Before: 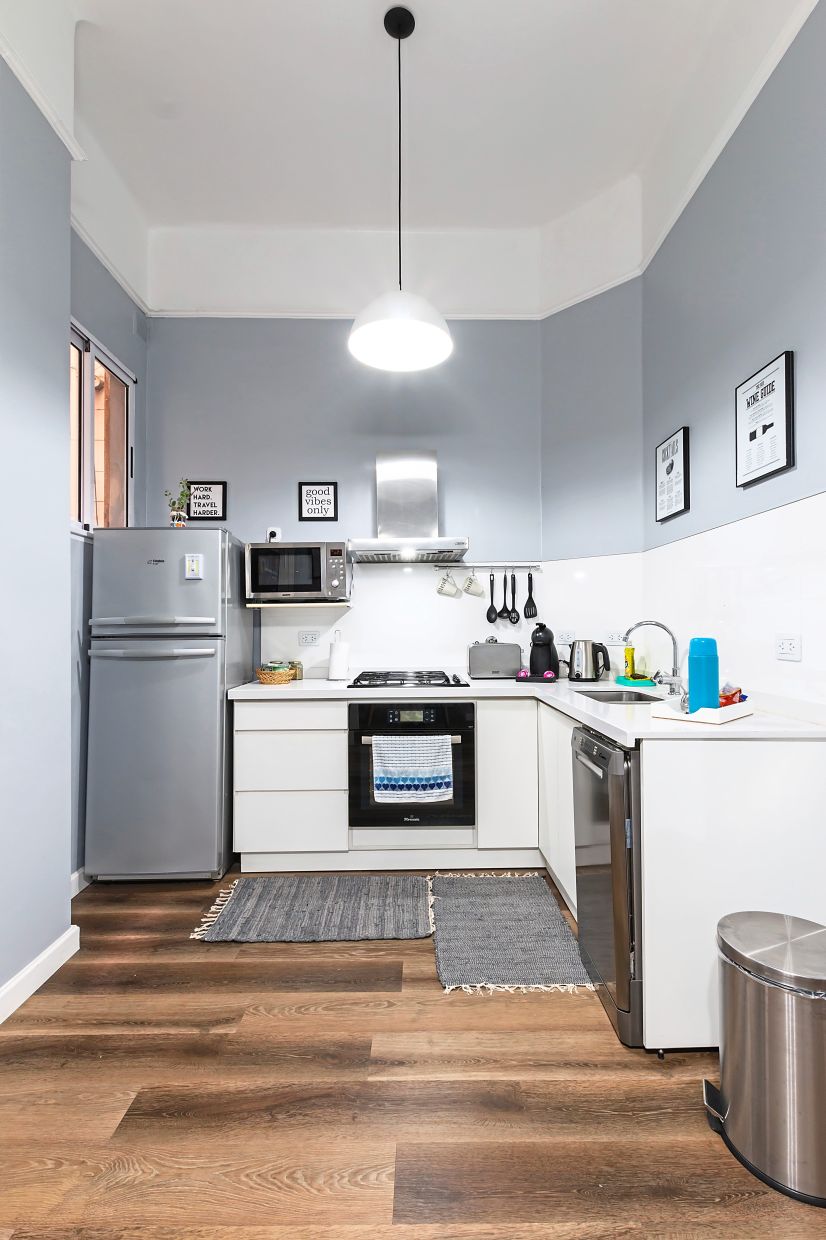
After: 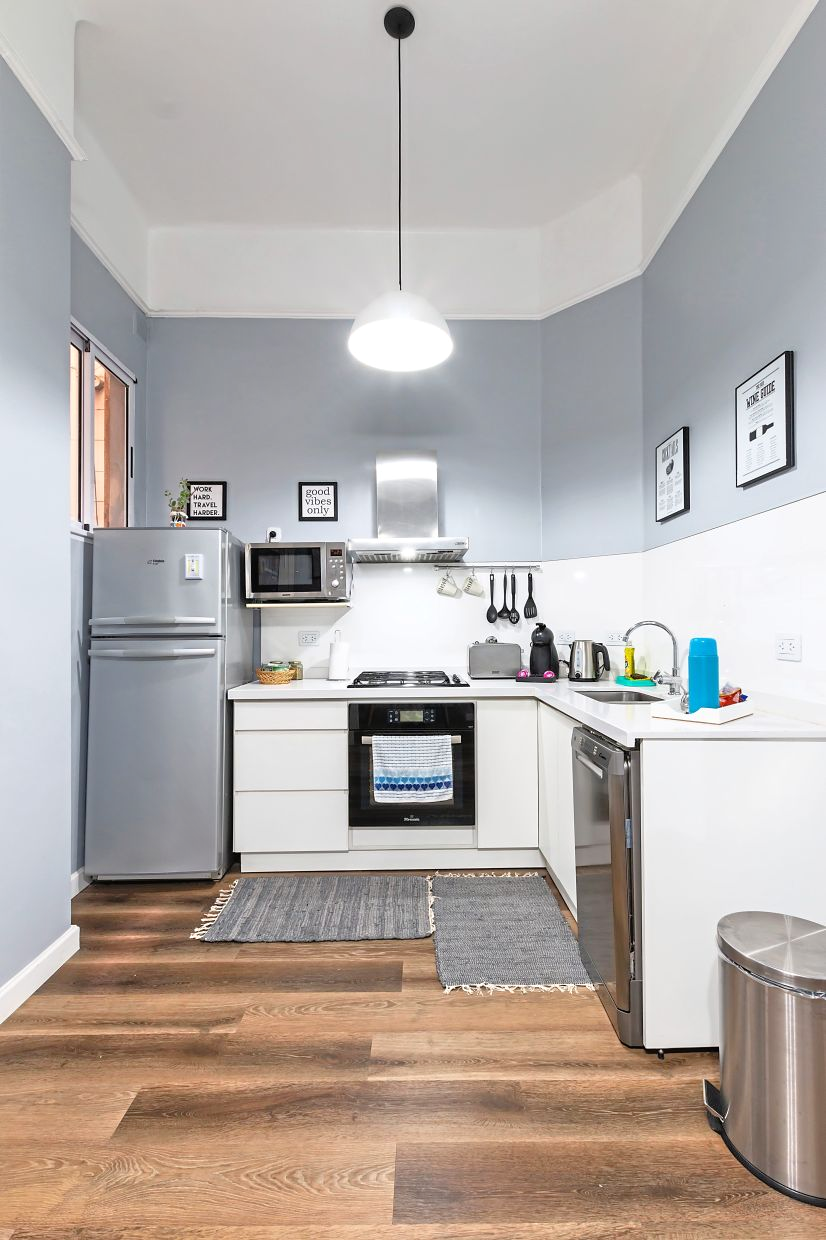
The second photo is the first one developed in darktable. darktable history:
levels: mode automatic
tone equalizer: -8 EV 0.001 EV, -7 EV -0.004 EV, -6 EV 0.009 EV, -5 EV 0.032 EV, -4 EV 0.276 EV, -3 EV 0.644 EV, -2 EV 0.584 EV, -1 EV 0.187 EV, +0 EV 0.024 EV
